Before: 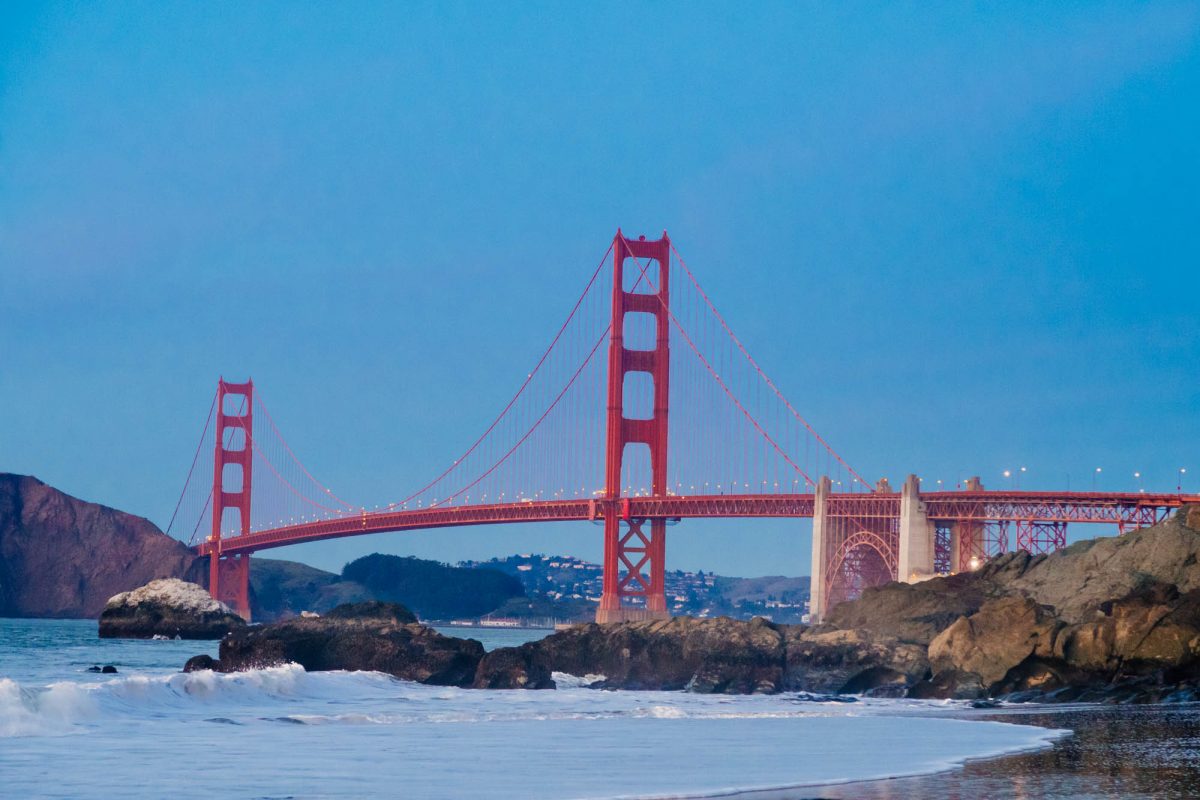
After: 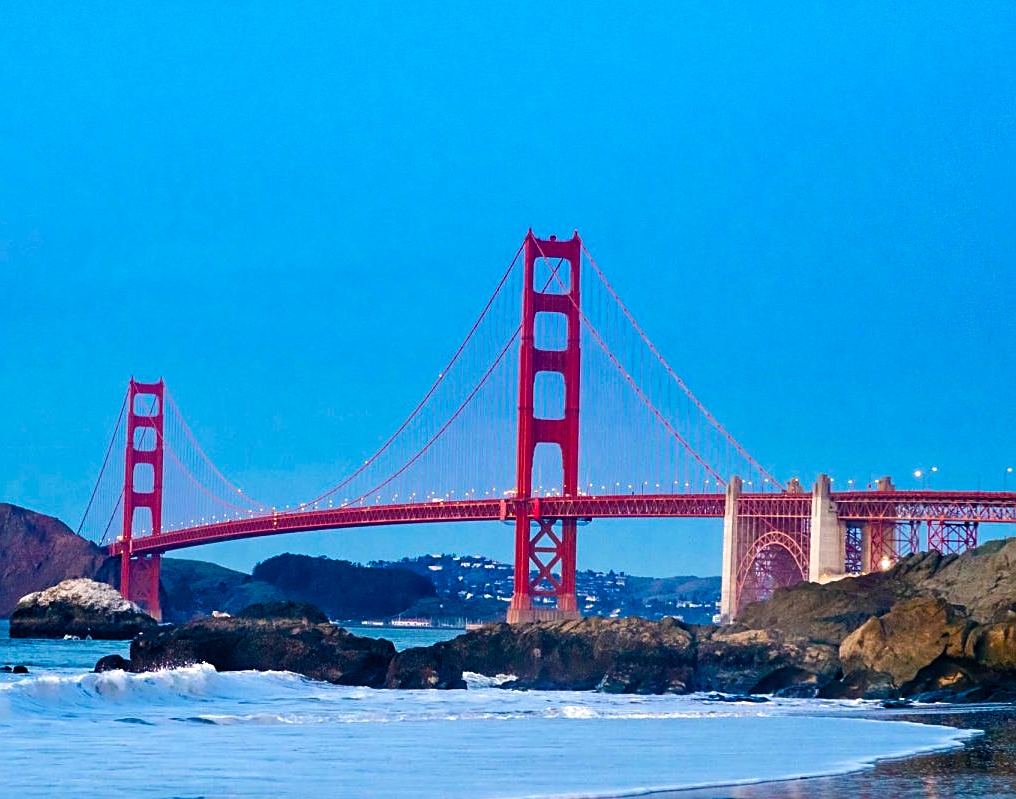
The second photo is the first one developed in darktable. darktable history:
color balance rgb: power › luminance -8.017%, power › chroma 1.106%, power › hue 216.02°, perceptual saturation grading › global saturation 44.512%, perceptual saturation grading › highlights -49.901%, perceptual saturation grading › shadows 29.863%, perceptual brilliance grading › global brilliance -5.56%, perceptual brilliance grading › highlights 23.72%, perceptual brilliance grading › mid-tones 6.947%, perceptual brilliance grading › shadows -5.034%, global vibrance 20%
contrast brightness saturation: saturation 0.097
sharpen: on, module defaults
crop: left 7.476%, right 7.844%
